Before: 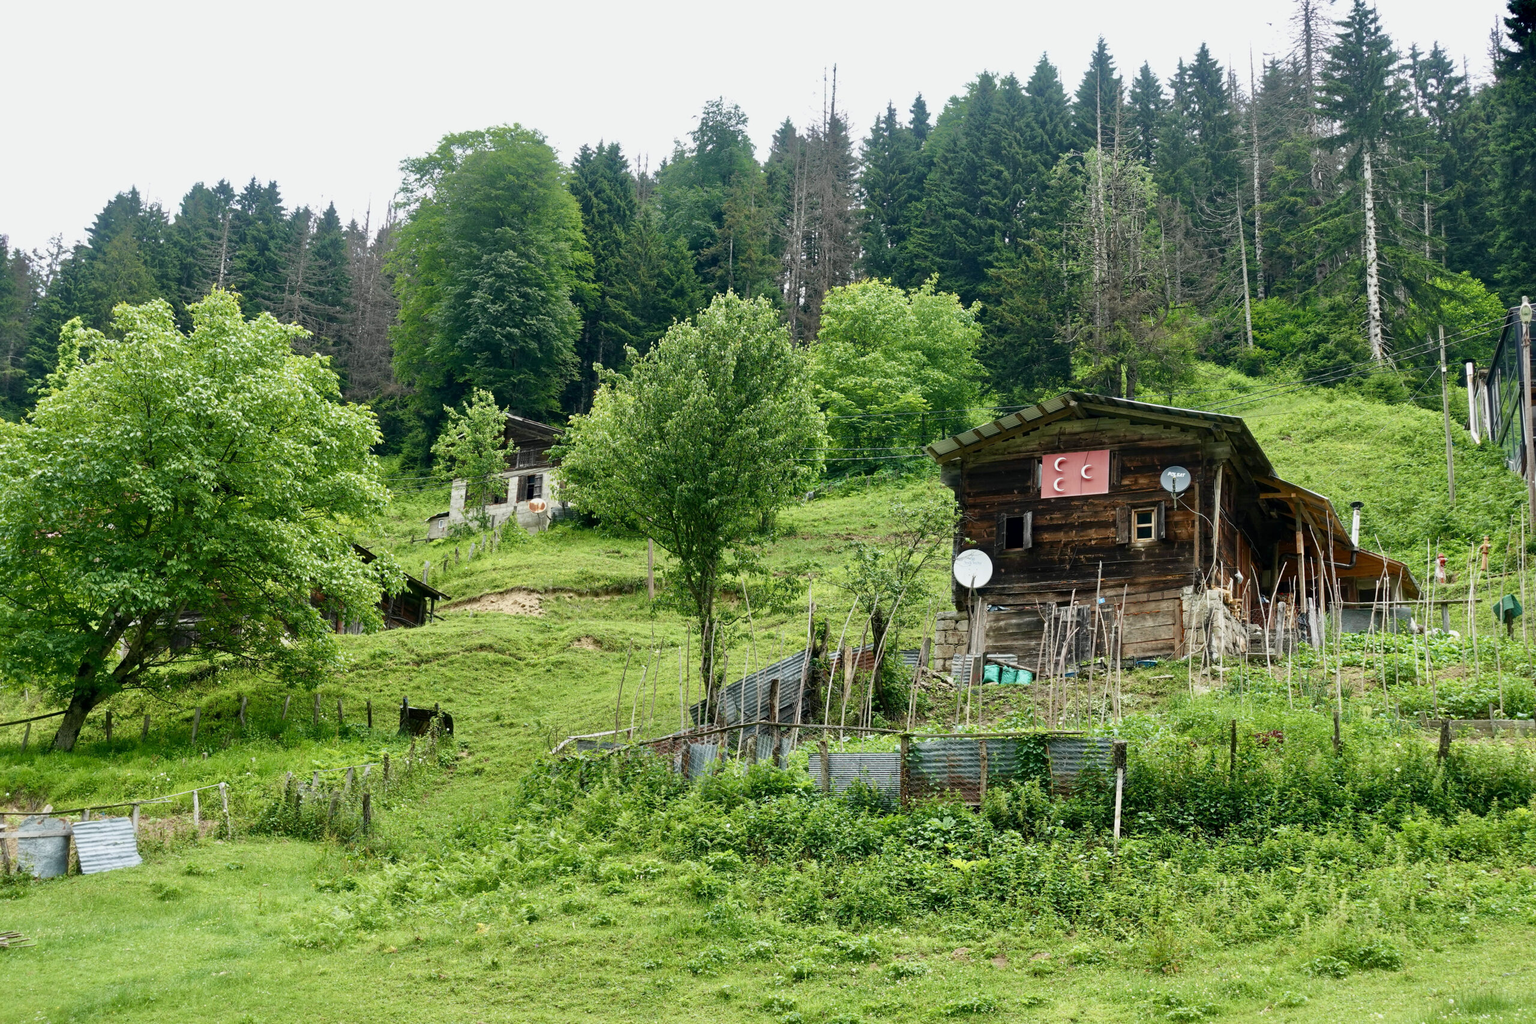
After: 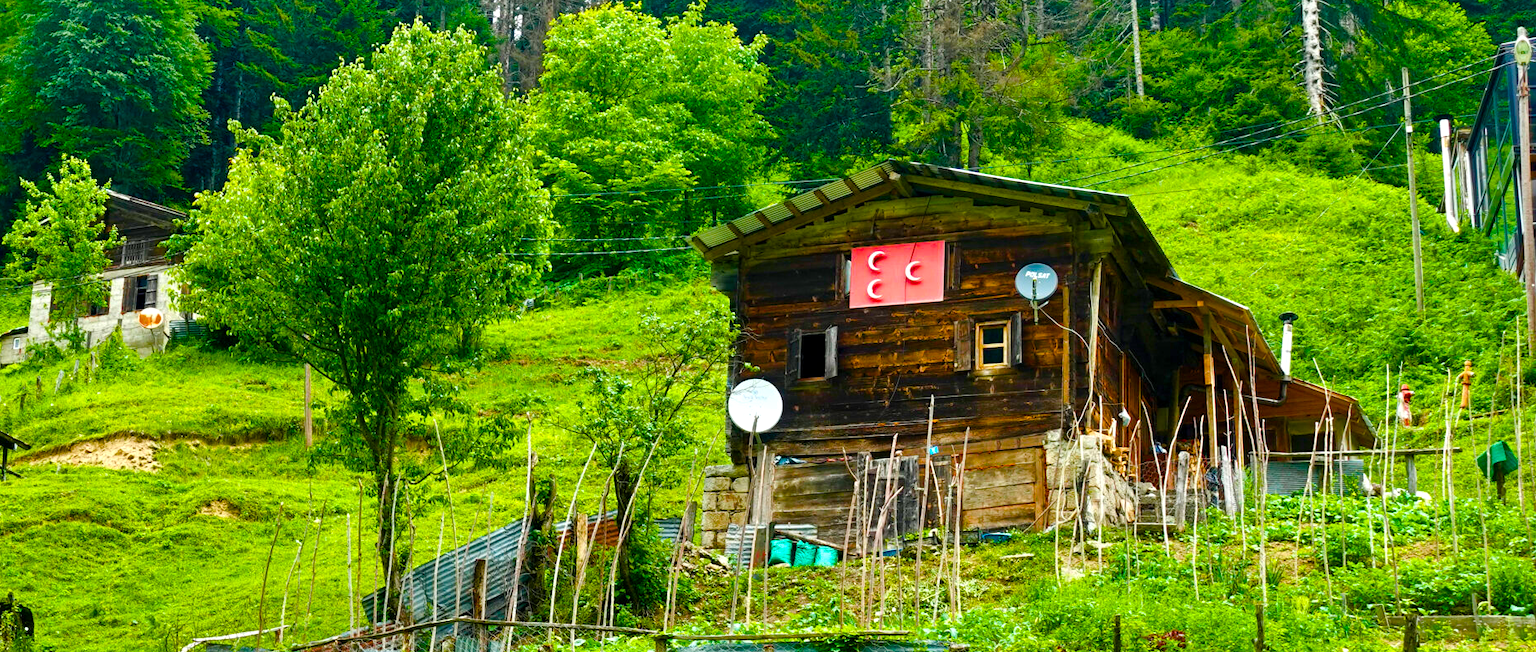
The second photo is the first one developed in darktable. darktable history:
crop and rotate: left 27.938%, top 27.046%, bottom 27.046%
shadows and highlights: soften with gaussian
color balance rgb: linear chroma grading › shadows 10%, linear chroma grading › highlights 10%, linear chroma grading › global chroma 15%, linear chroma grading › mid-tones 15%, perceptual saturation grading › global saturation 40%, perceptual saturation grading › highlights -25%, perceptual saturation grading › mid-tones 35%, perceptual saturation grading › shadows 35%, perceptual brilliance grading › global brilliance 11.29%, global vibrance 11.29%
